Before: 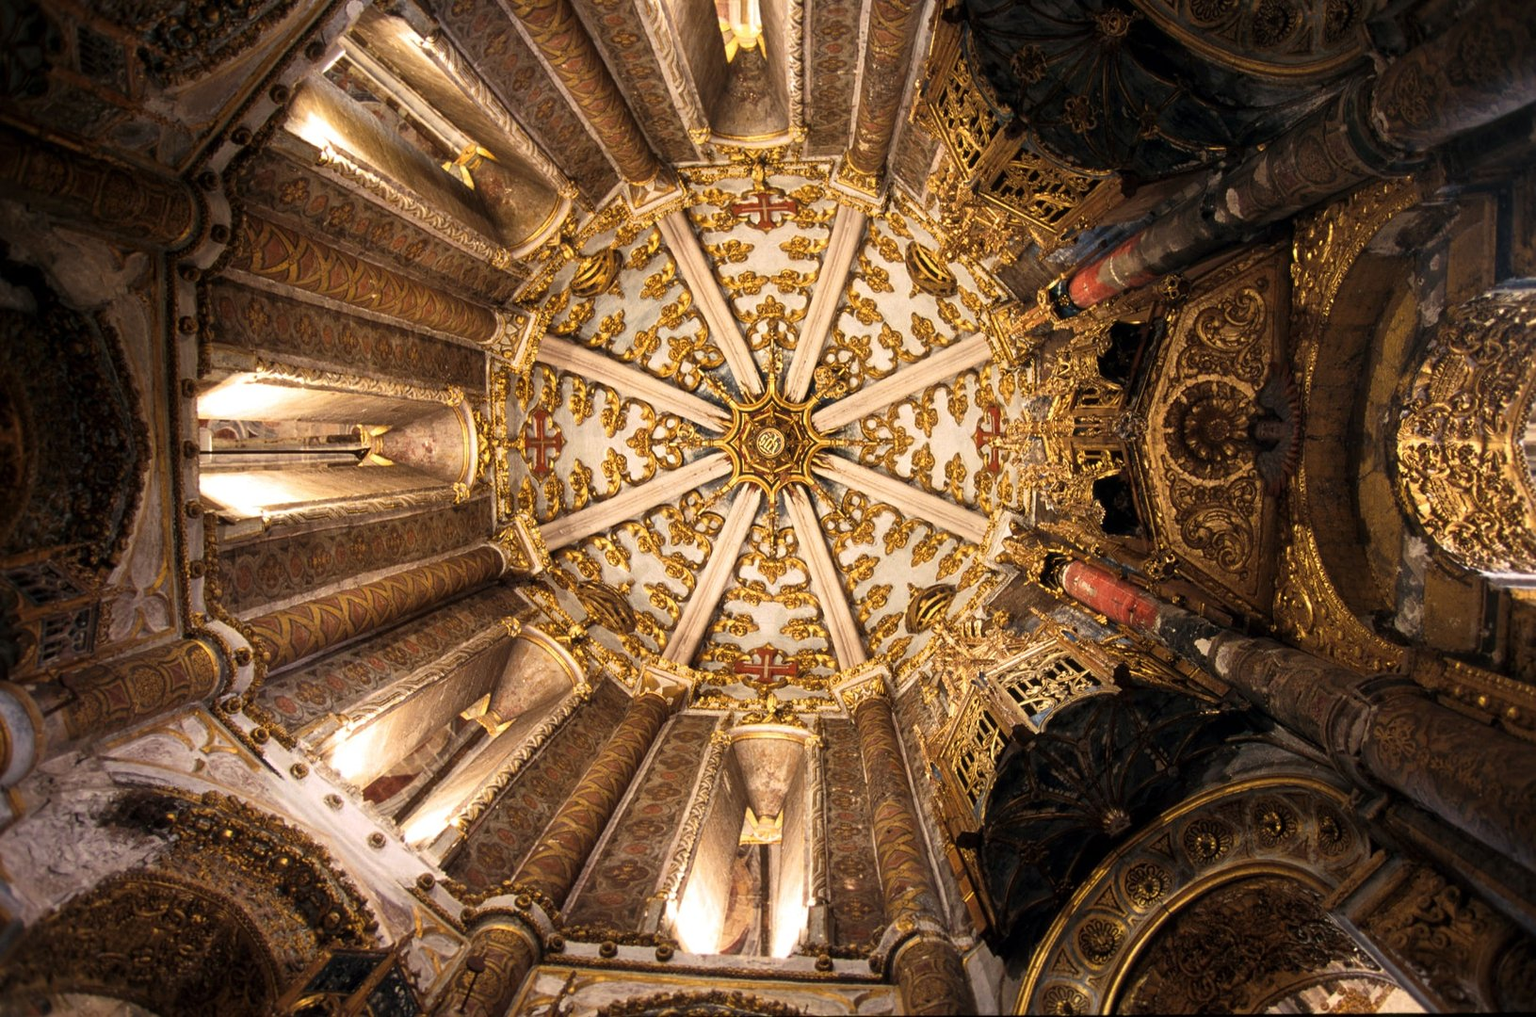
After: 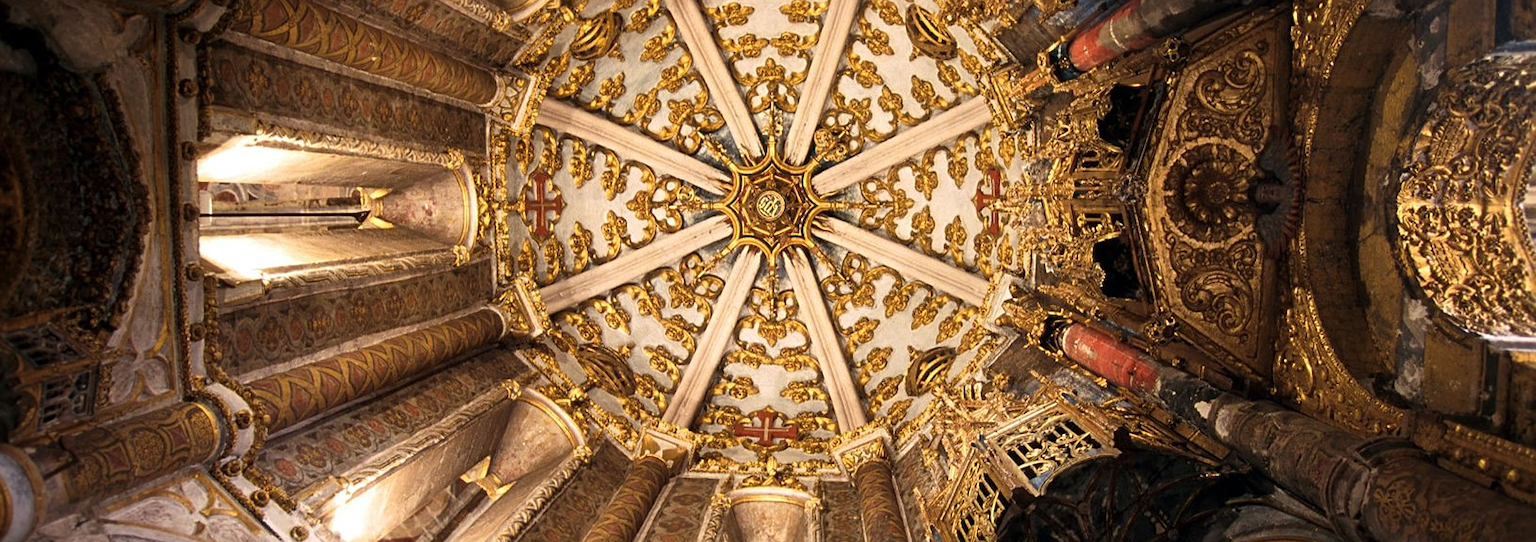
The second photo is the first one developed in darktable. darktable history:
sharpen: amount 0.205
crop and rotate: top 23.426%, bottom 23.229%
